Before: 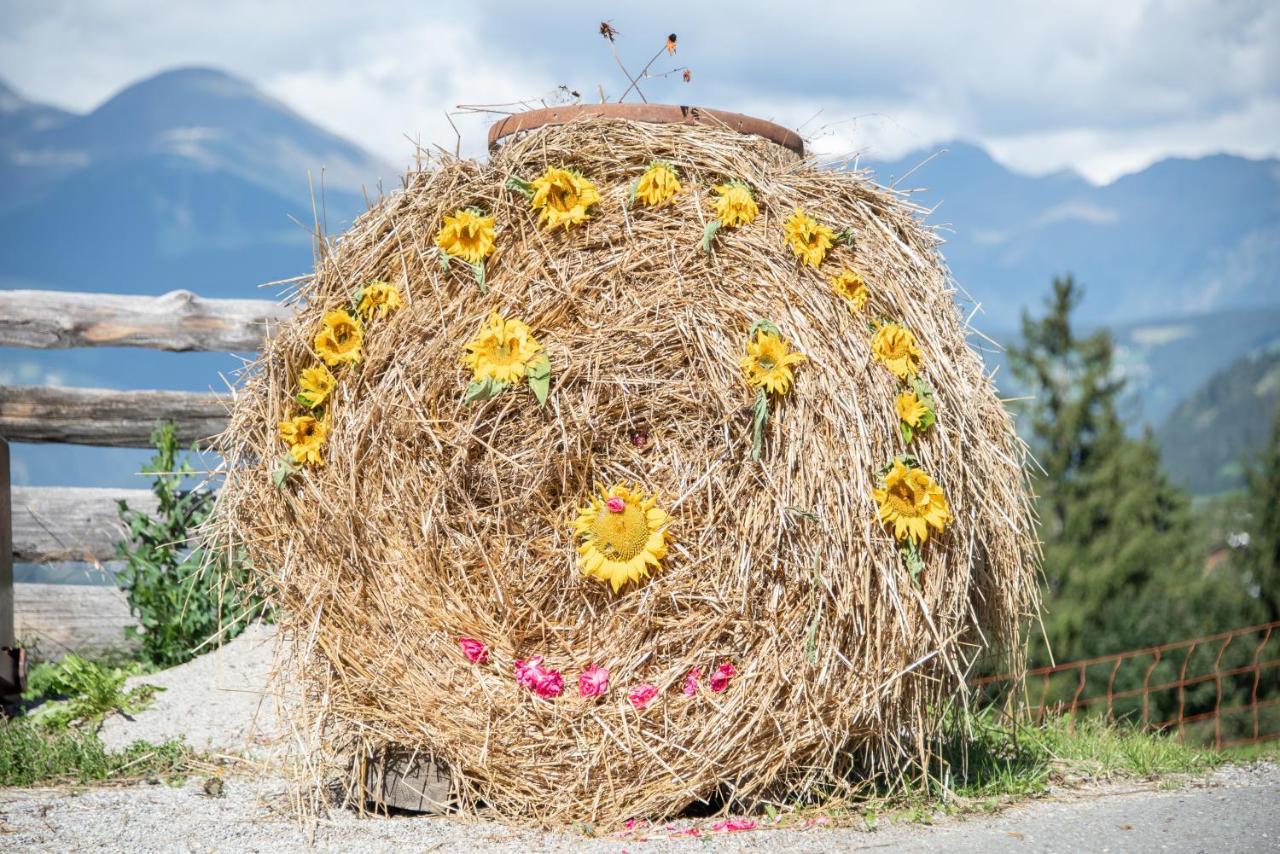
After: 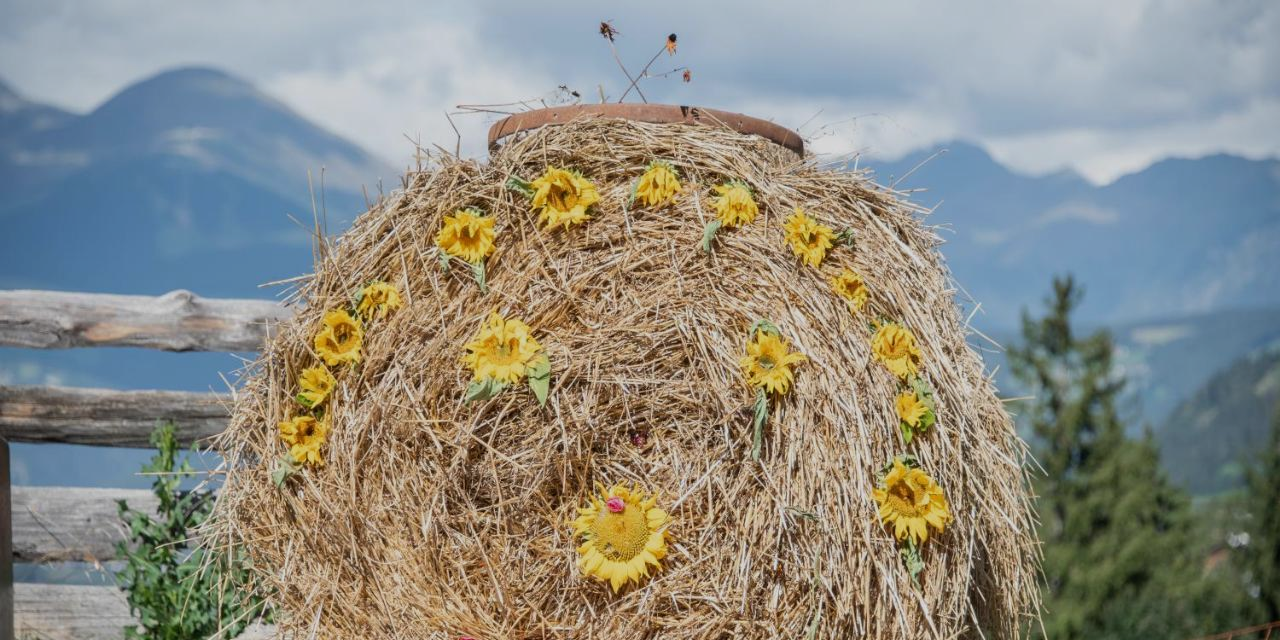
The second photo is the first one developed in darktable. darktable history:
exposure: exposure -0.542 EV, compensate highlight preservation false
crop: bottom 24.992%
